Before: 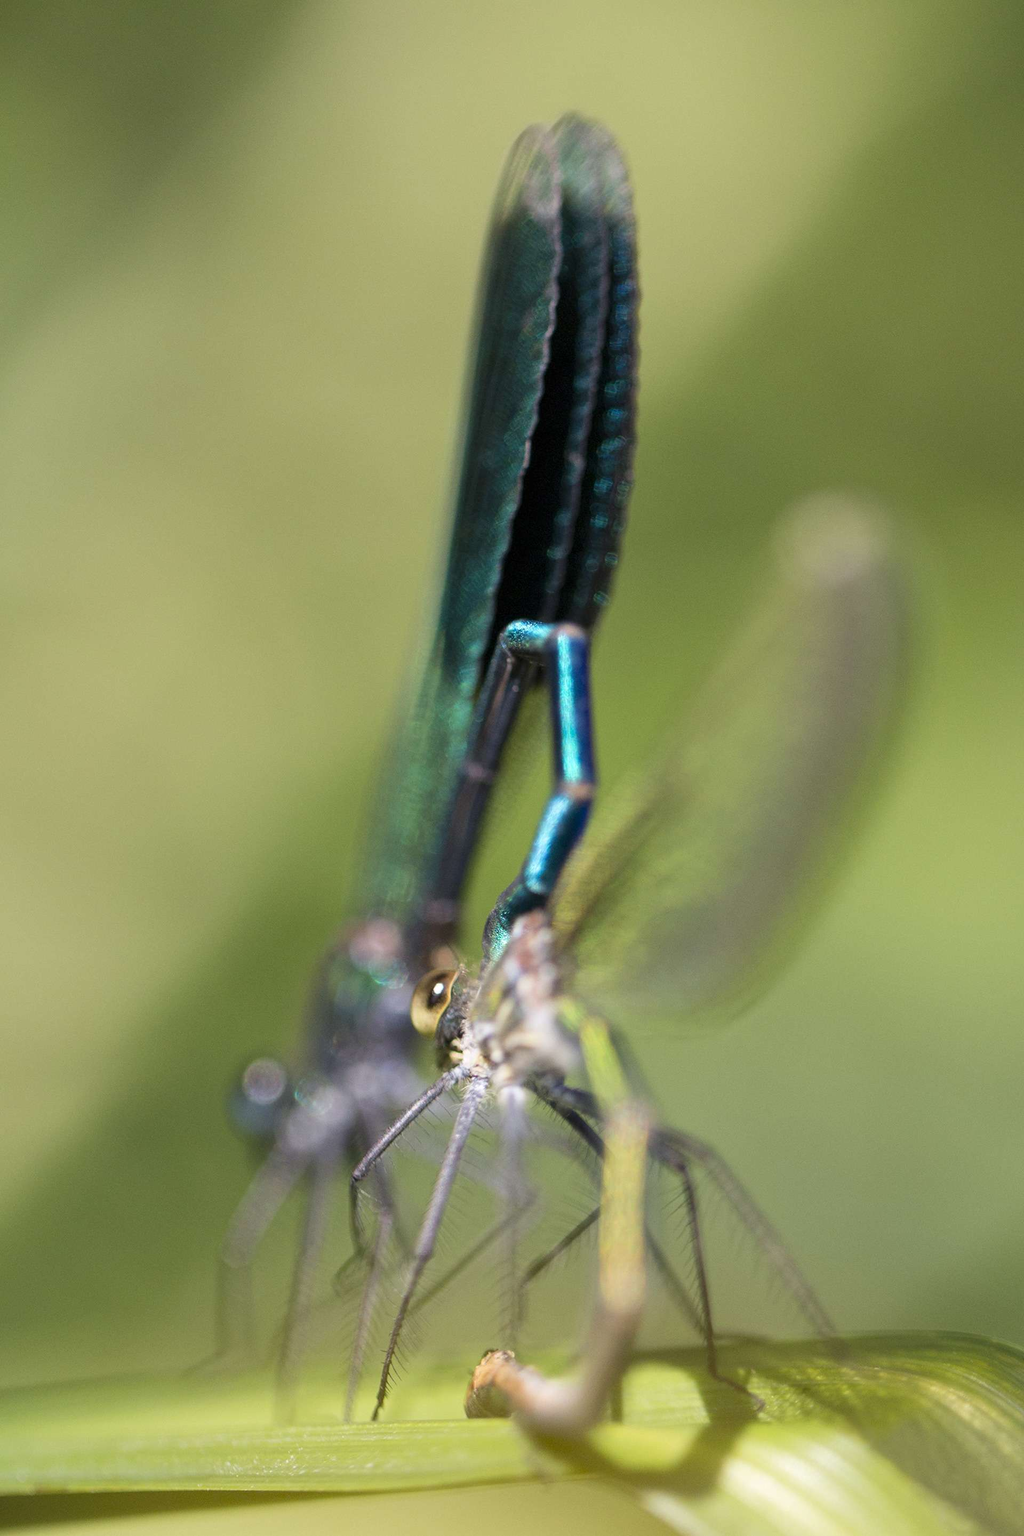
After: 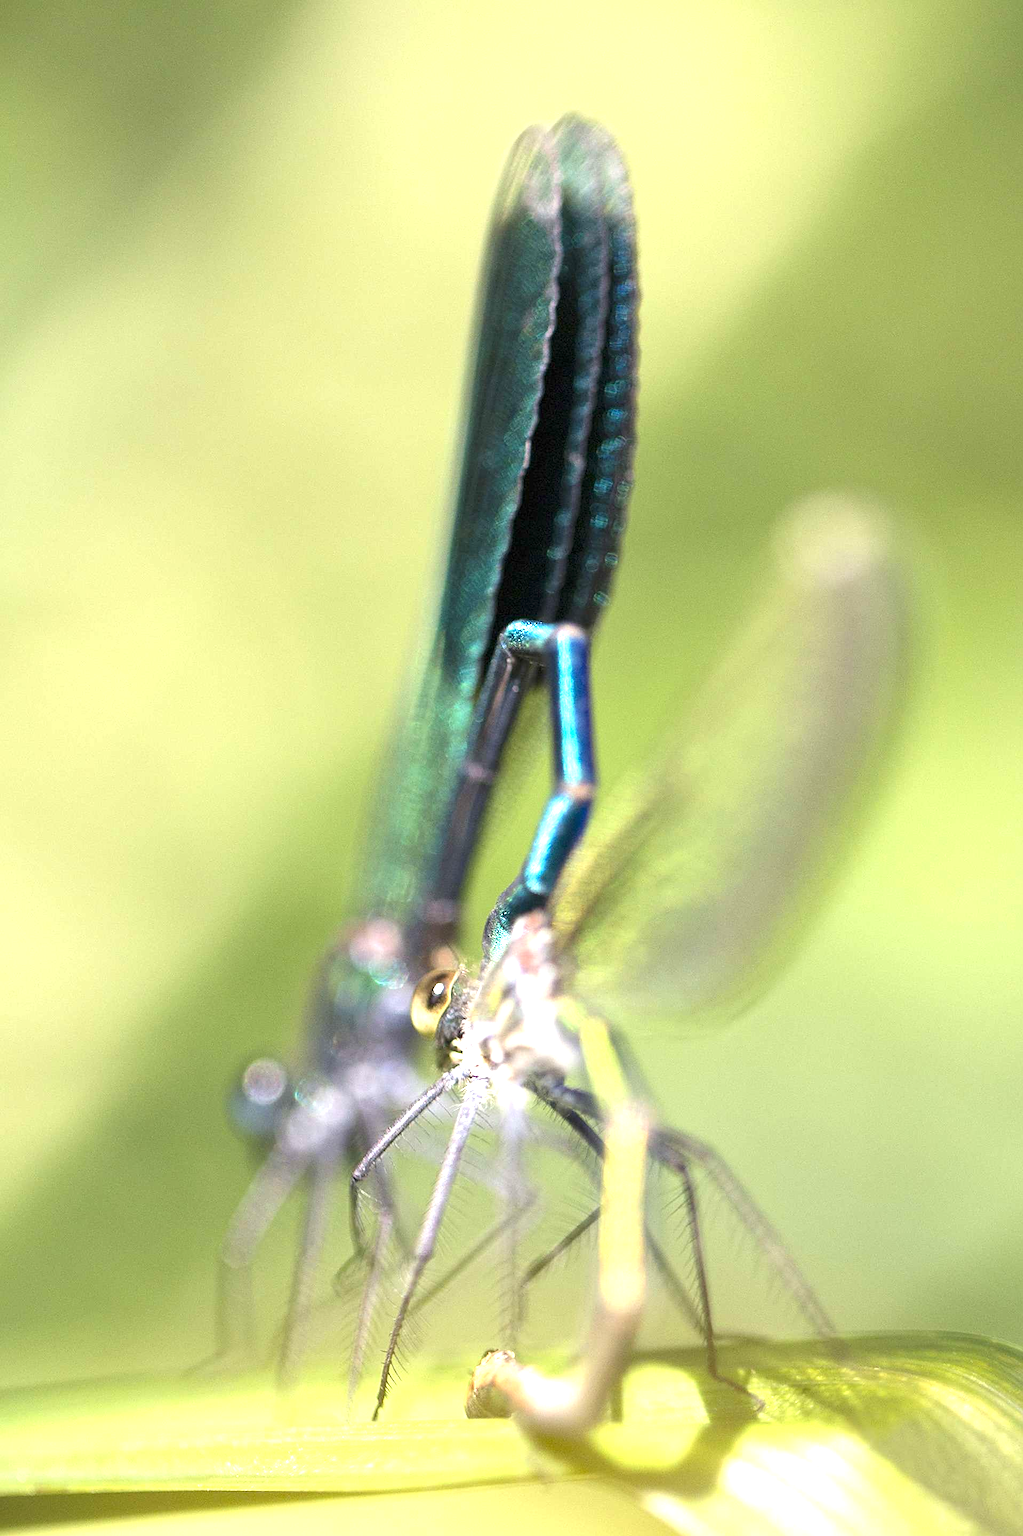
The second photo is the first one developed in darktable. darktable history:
exposure: black level correction 0, exposure 1.199 EV, compensate exposure bias true, compensate highlight preservation false
sharpen: on, module defaults
